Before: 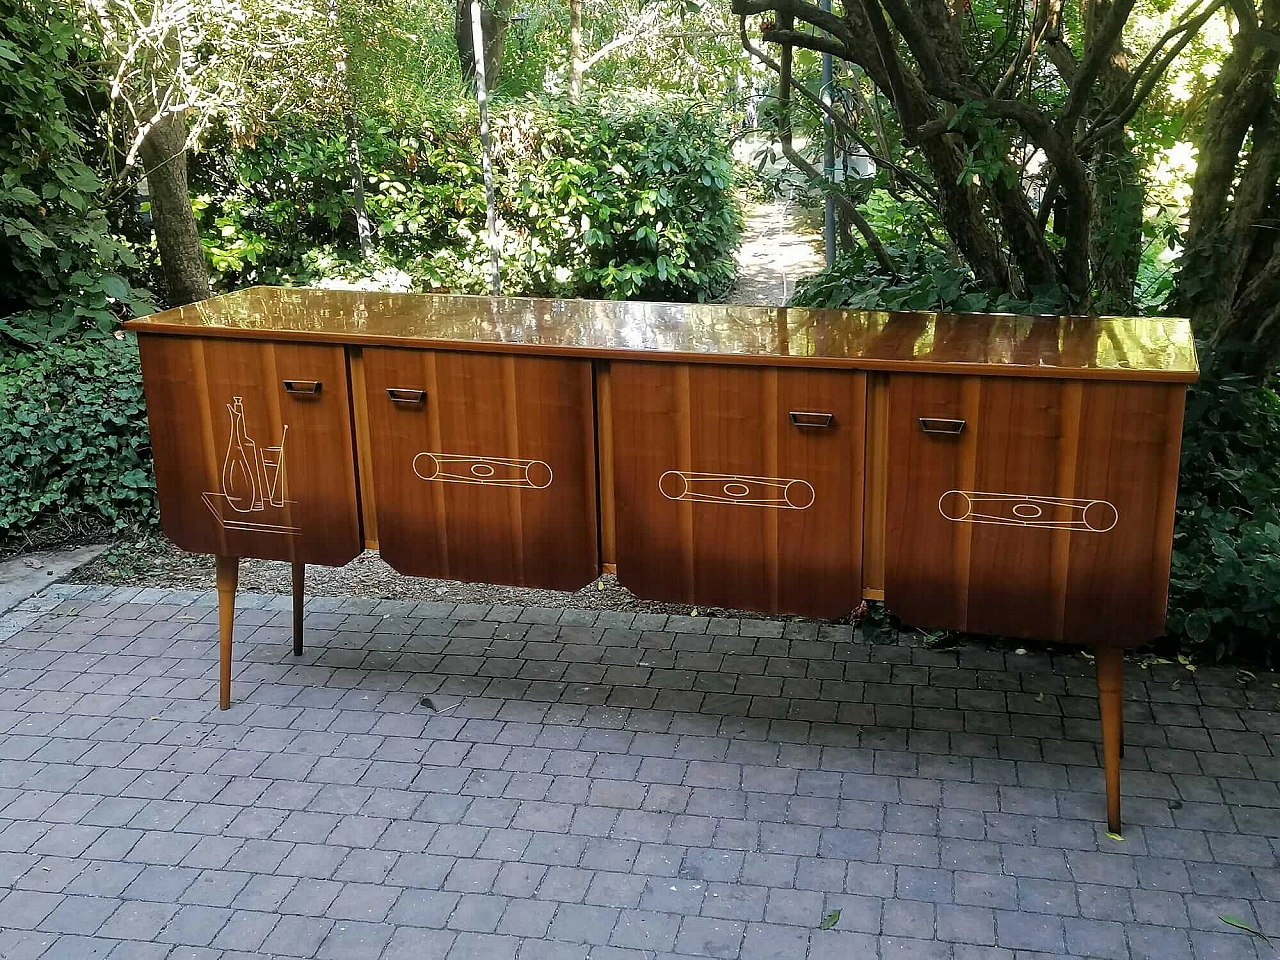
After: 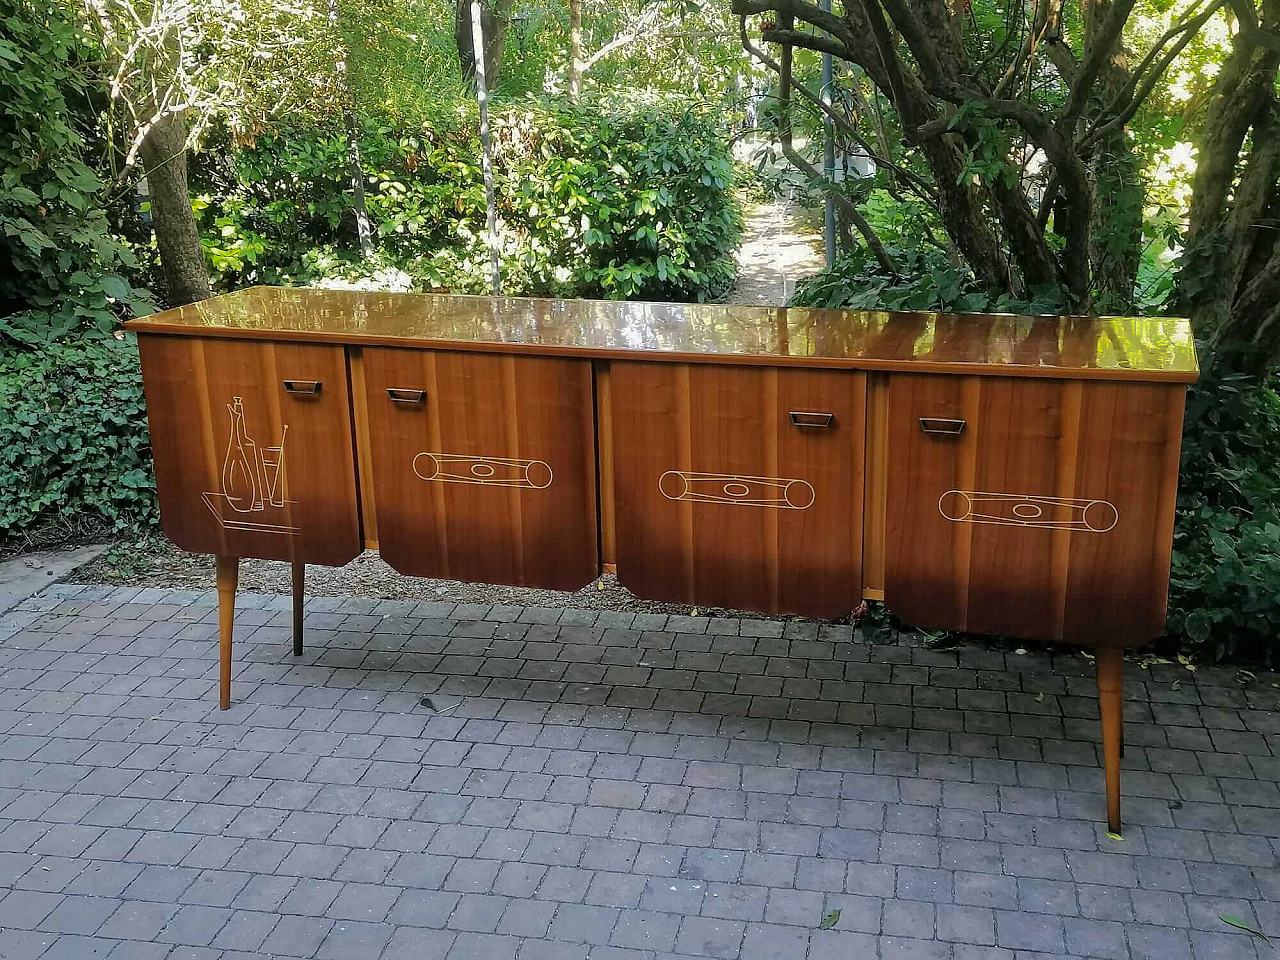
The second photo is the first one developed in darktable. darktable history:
shadows and highlights: shadows 39.05, highlights -74.9
